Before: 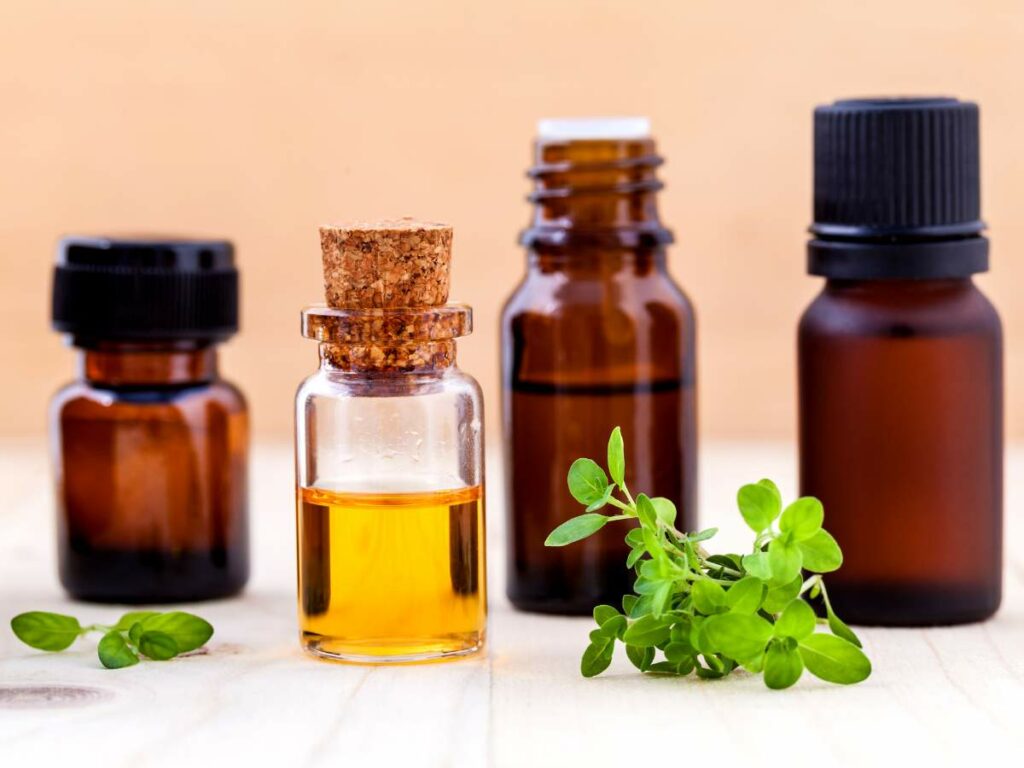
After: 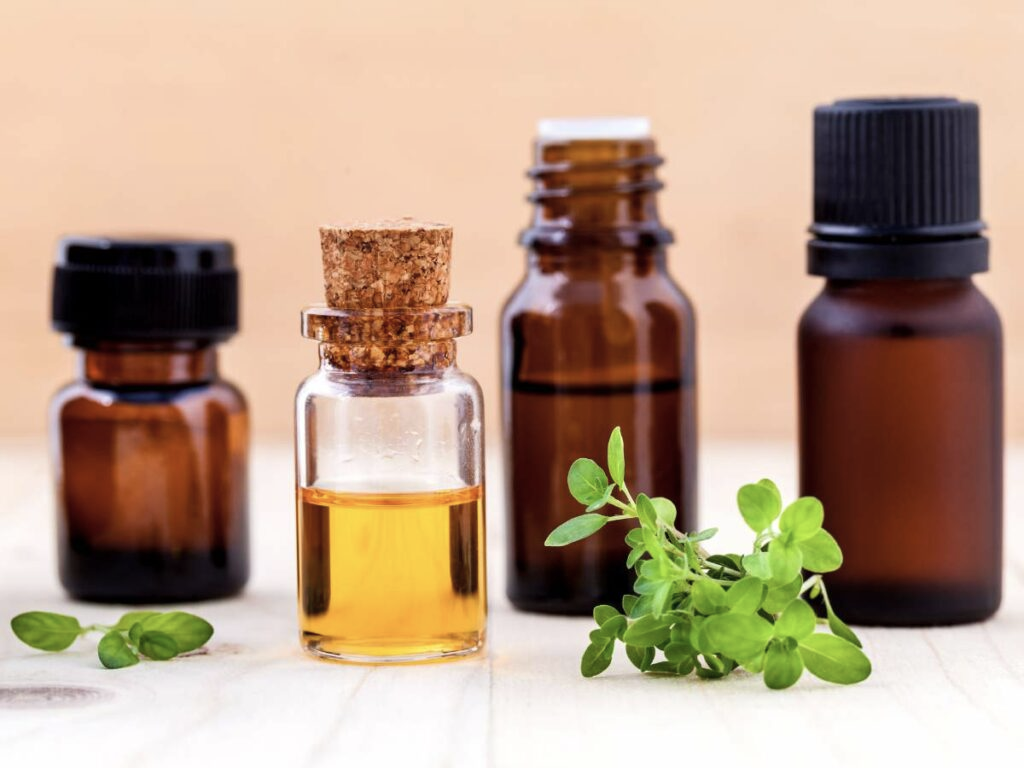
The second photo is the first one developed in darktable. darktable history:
color correction: highlights b* 0.023, saturation 0.849
contrast brightness saturation: saturation -0.063
